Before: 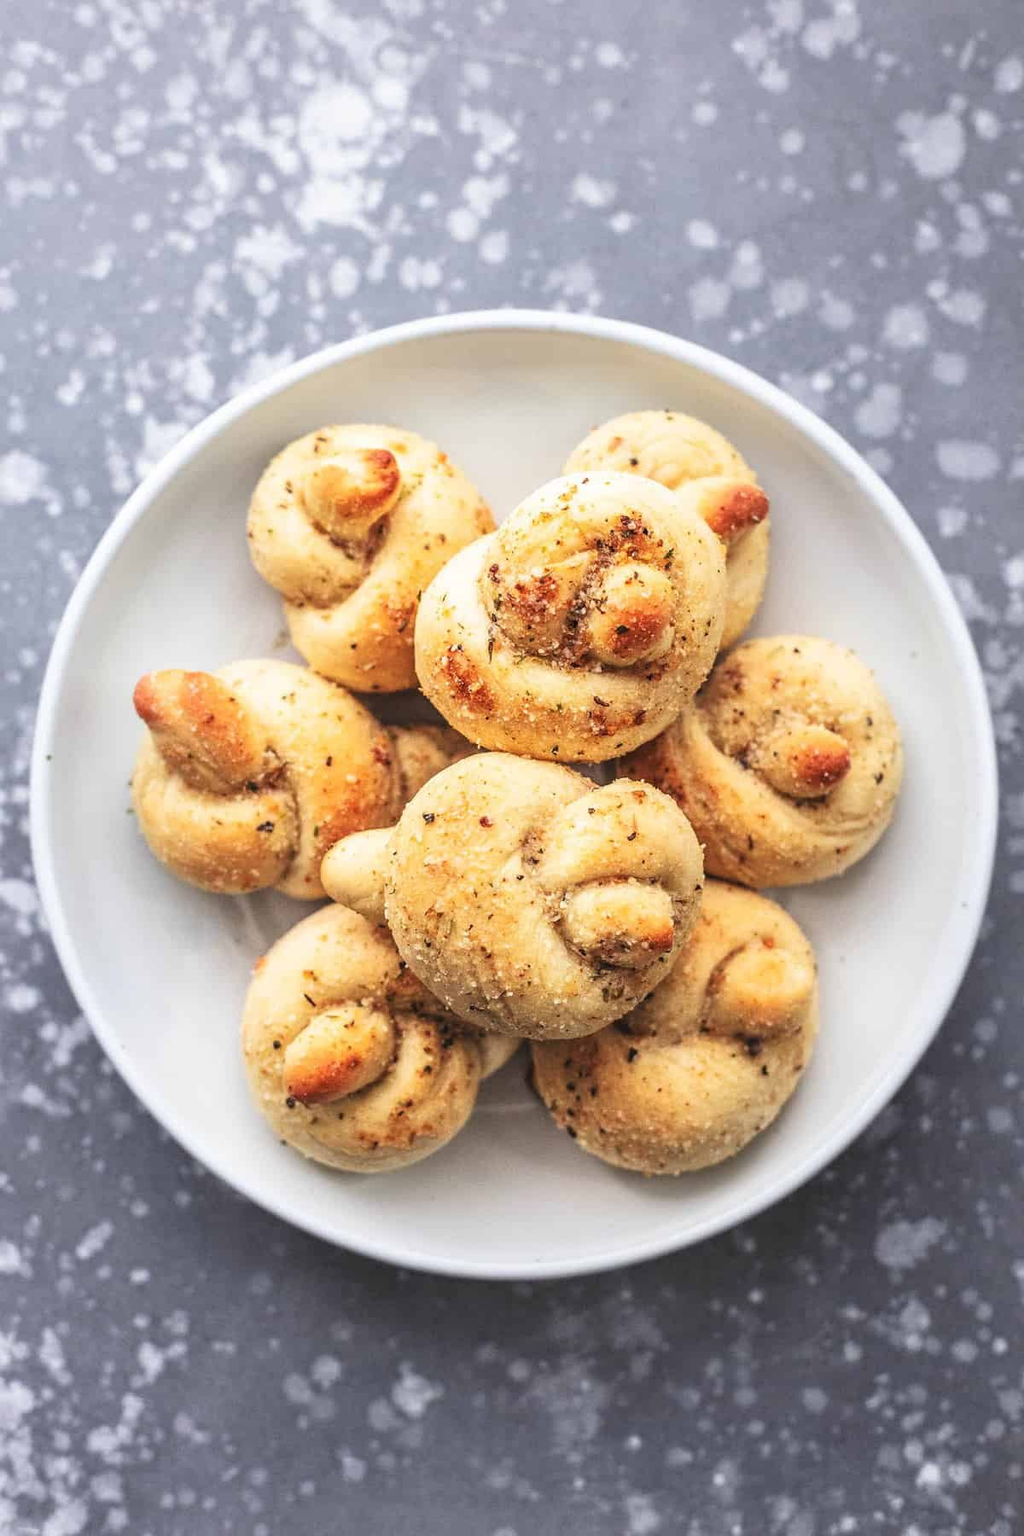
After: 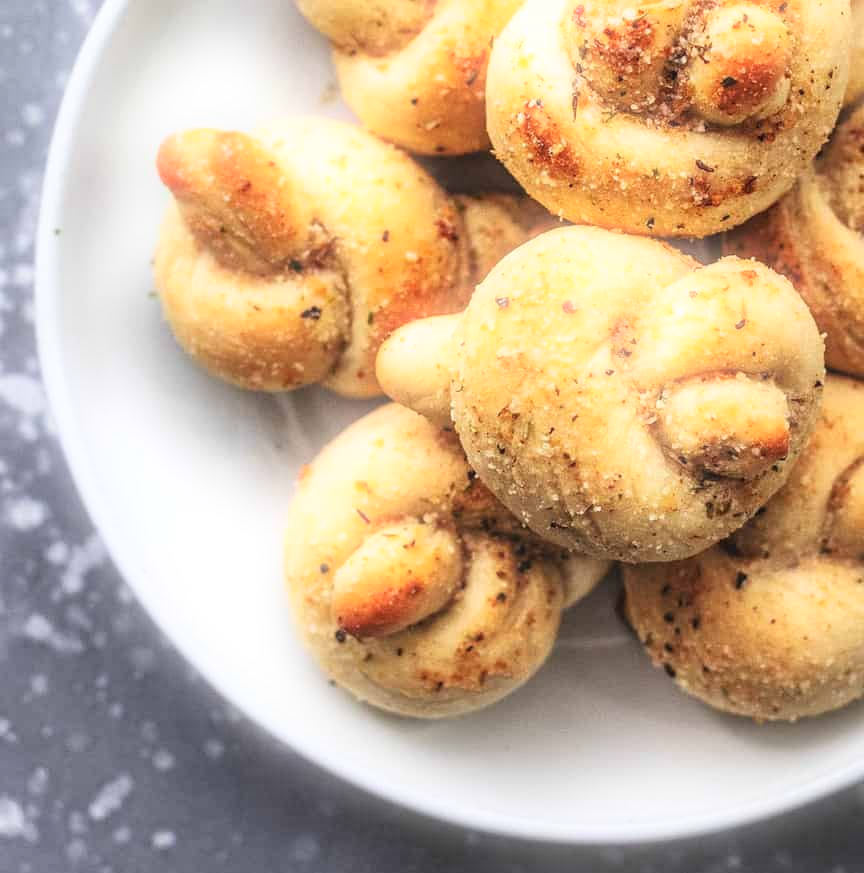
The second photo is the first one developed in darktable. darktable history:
bloom: size 5%, threshold 95%, strength 15%
crop: top 36.498%, right 27.964%, bottom 14.995%
